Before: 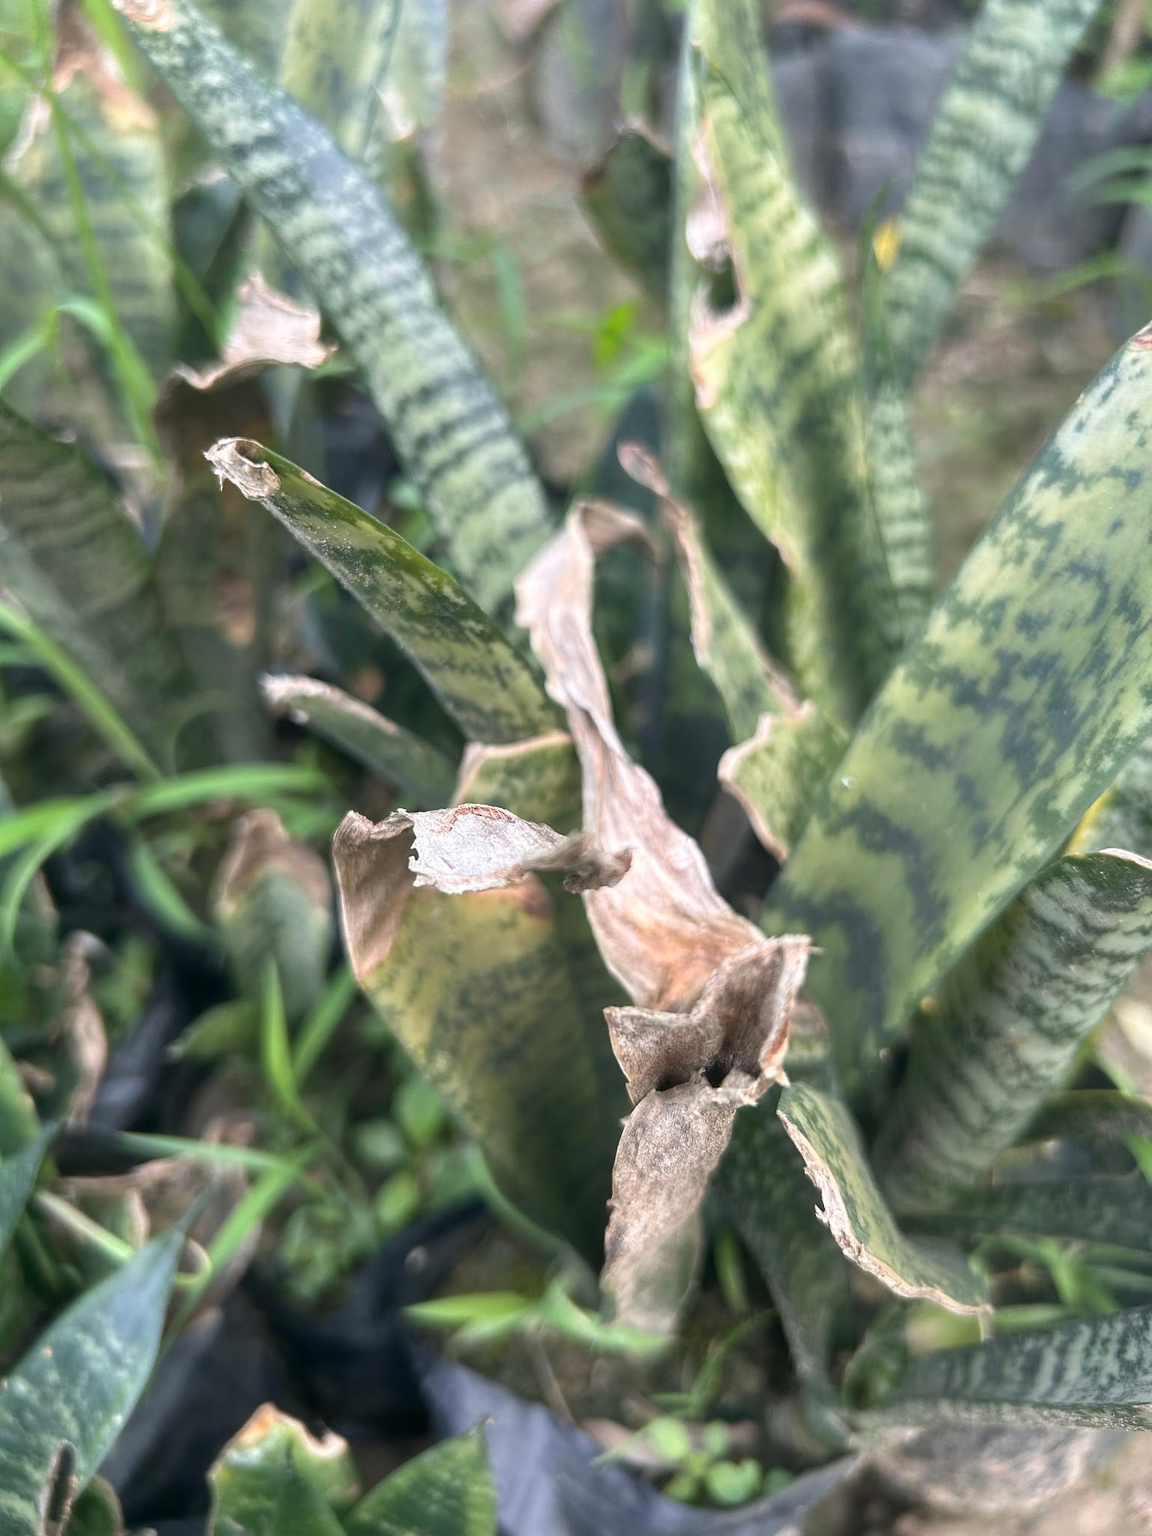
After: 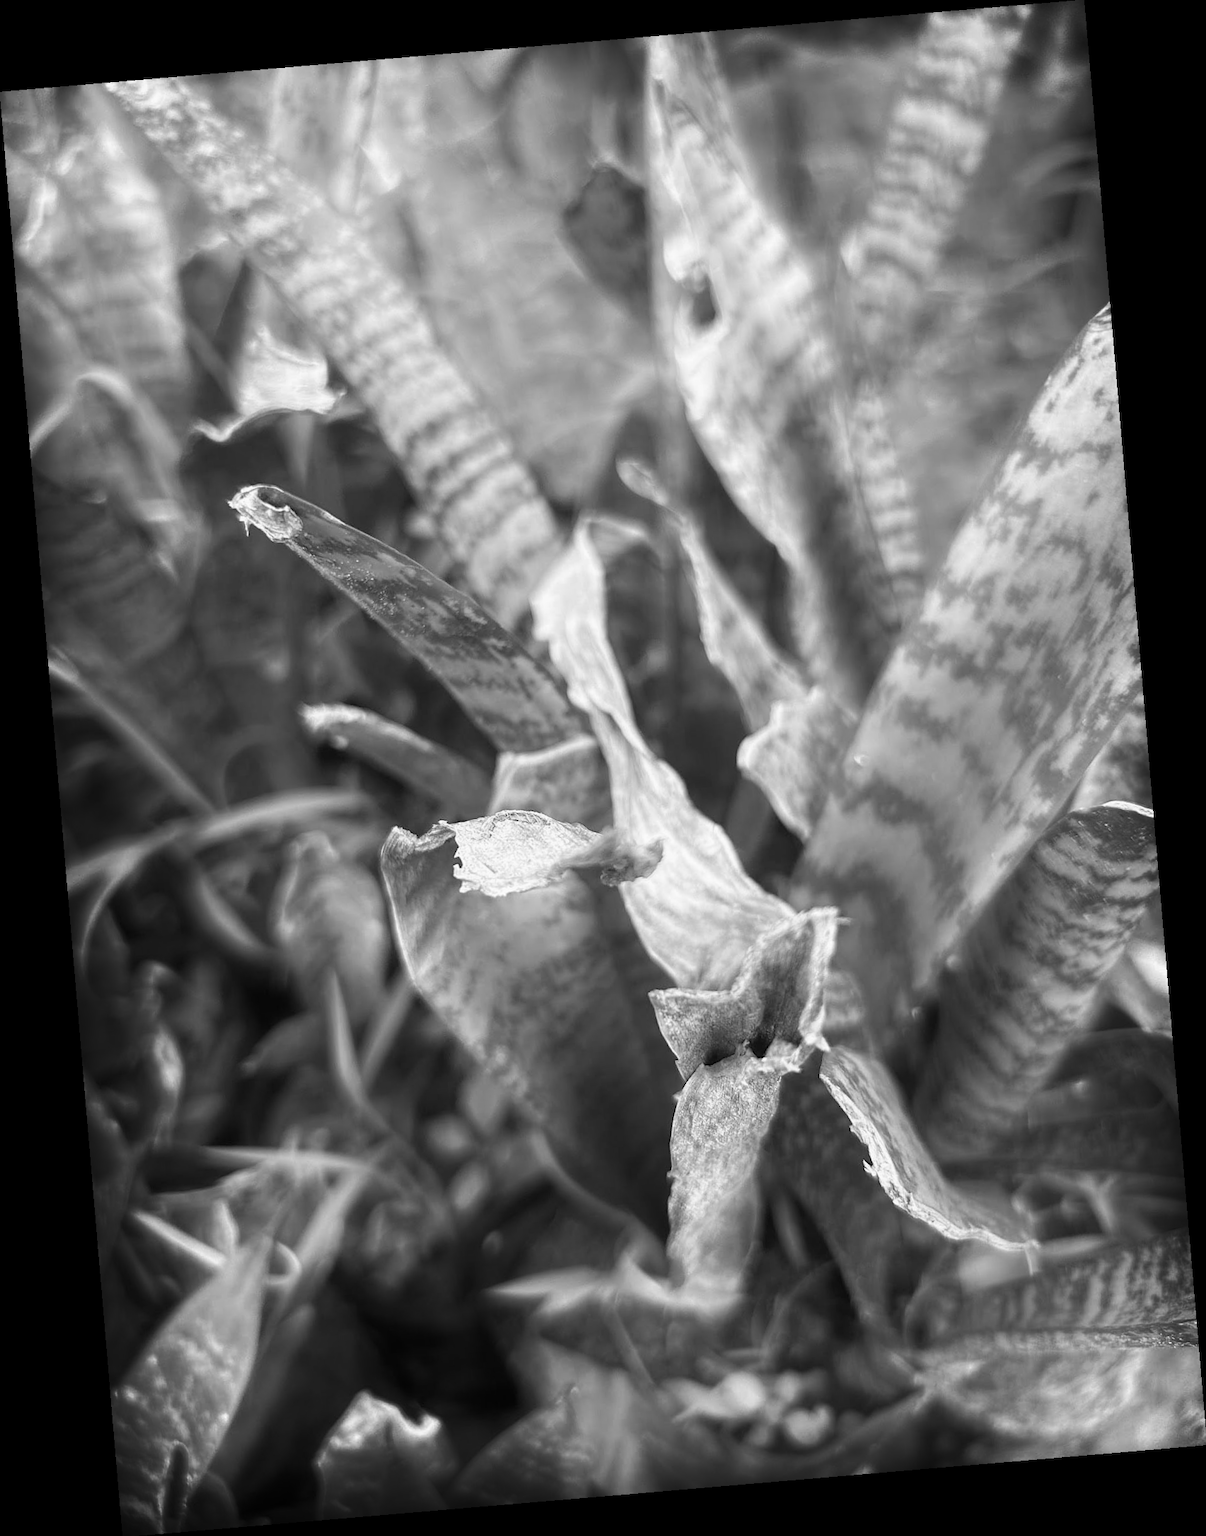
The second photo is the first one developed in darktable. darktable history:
shadows and highlights: shadows -90, highlights 90, soften with gaussian
monochrome: a 32, b 64, size 2.3
rotate and perspective: rotation -4.86°, automatic cropping off
